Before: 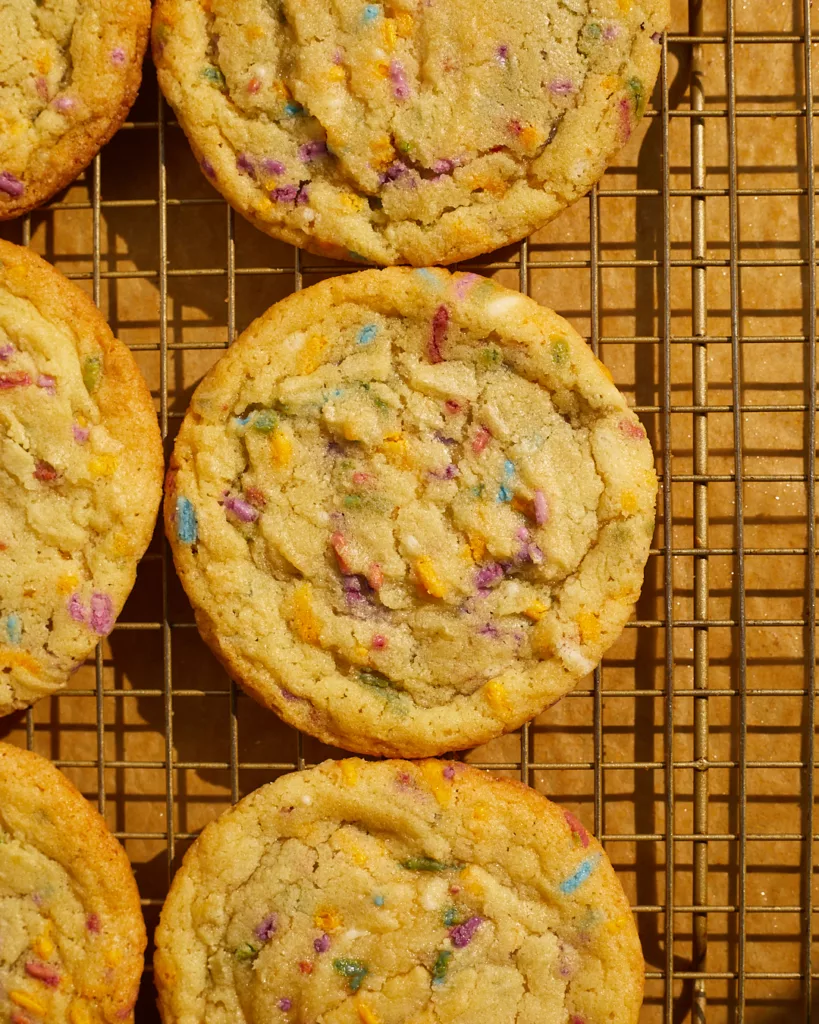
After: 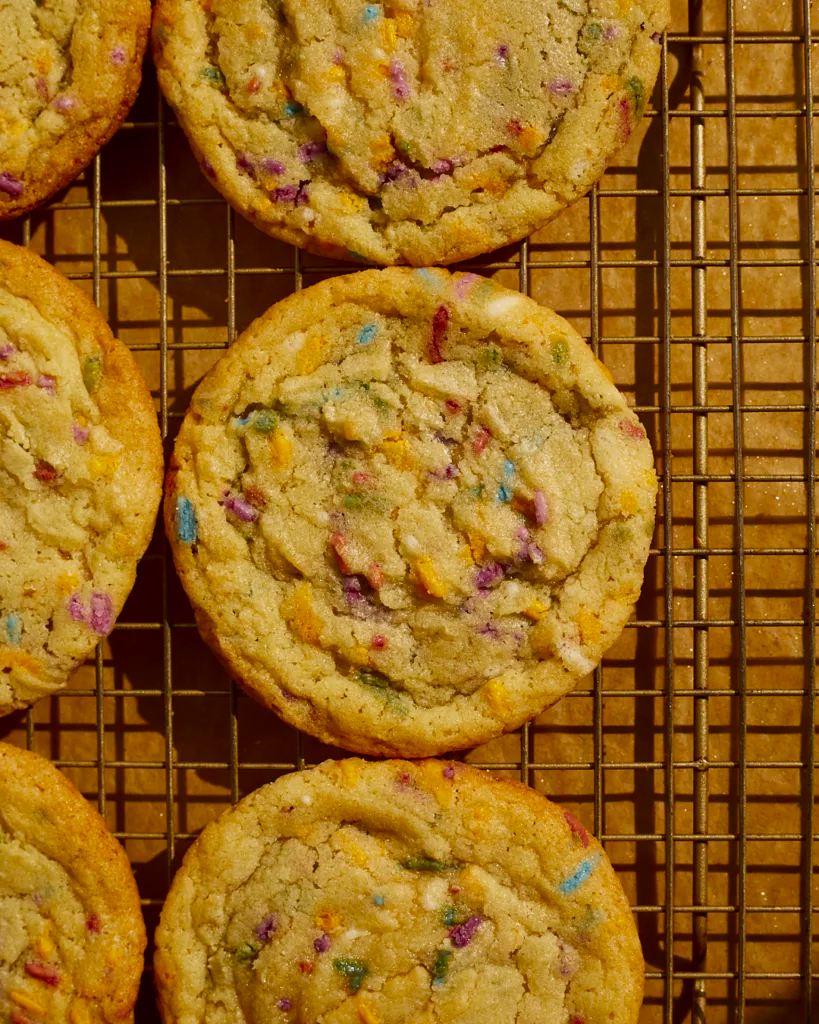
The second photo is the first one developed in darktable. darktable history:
contrast brightness saturation: contrast 0.07, brightness -0.13, saturation 0.051
exposure: exposure -0.116 EV, compensate exposure bias true, compensate highlight preservation false
